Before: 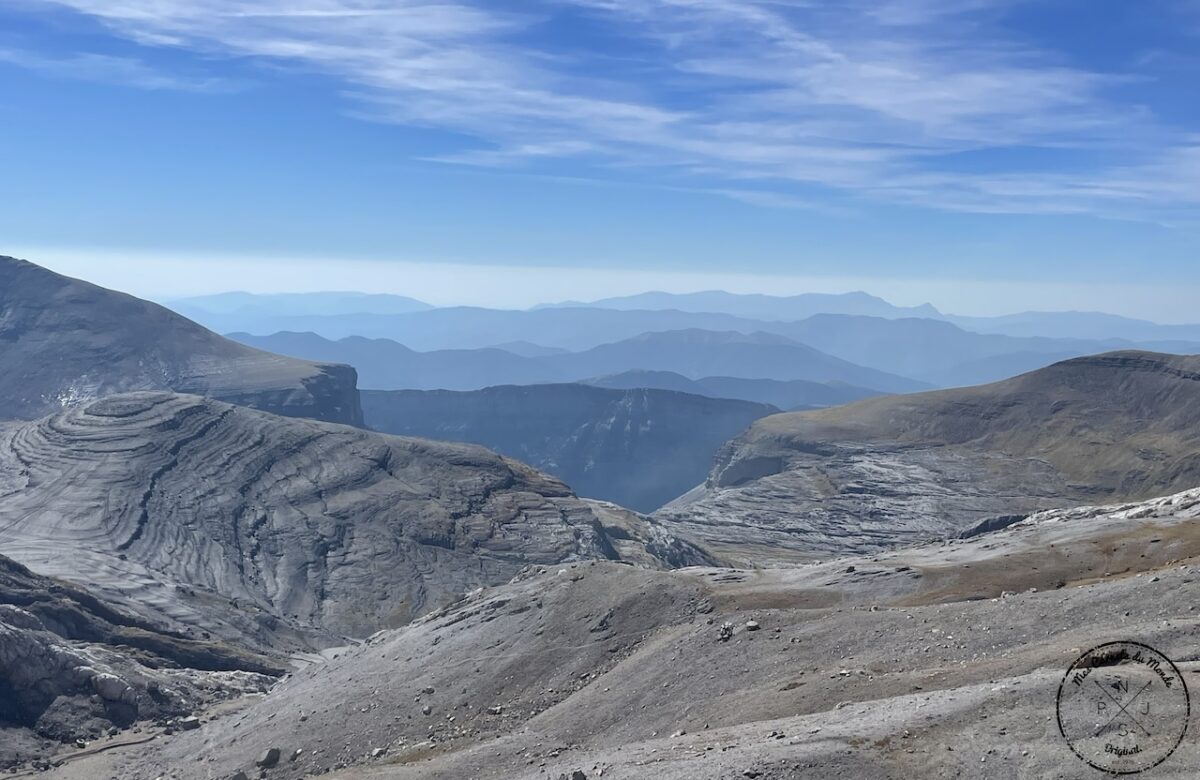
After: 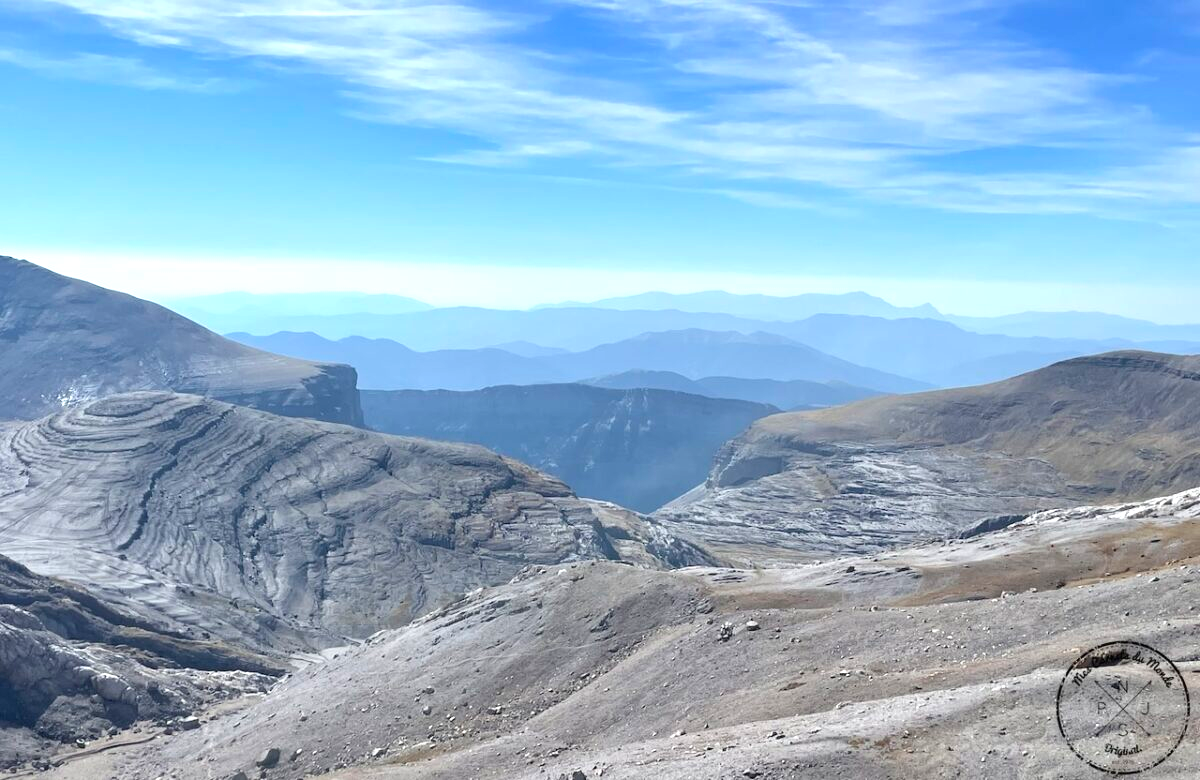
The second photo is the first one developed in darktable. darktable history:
exposure: exposure 0.774 EV, compensate highlight preservation false
